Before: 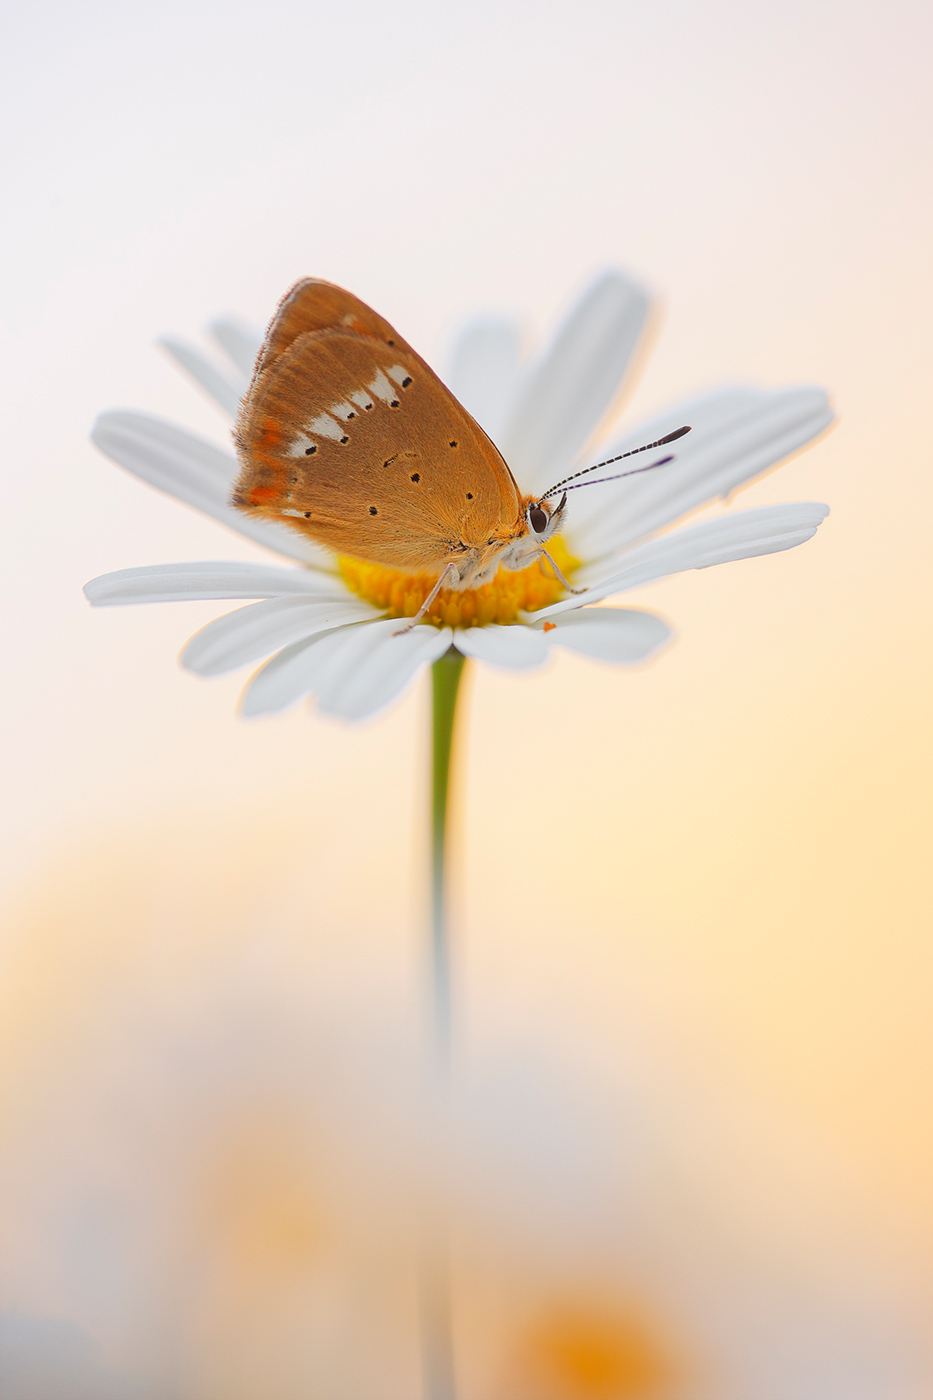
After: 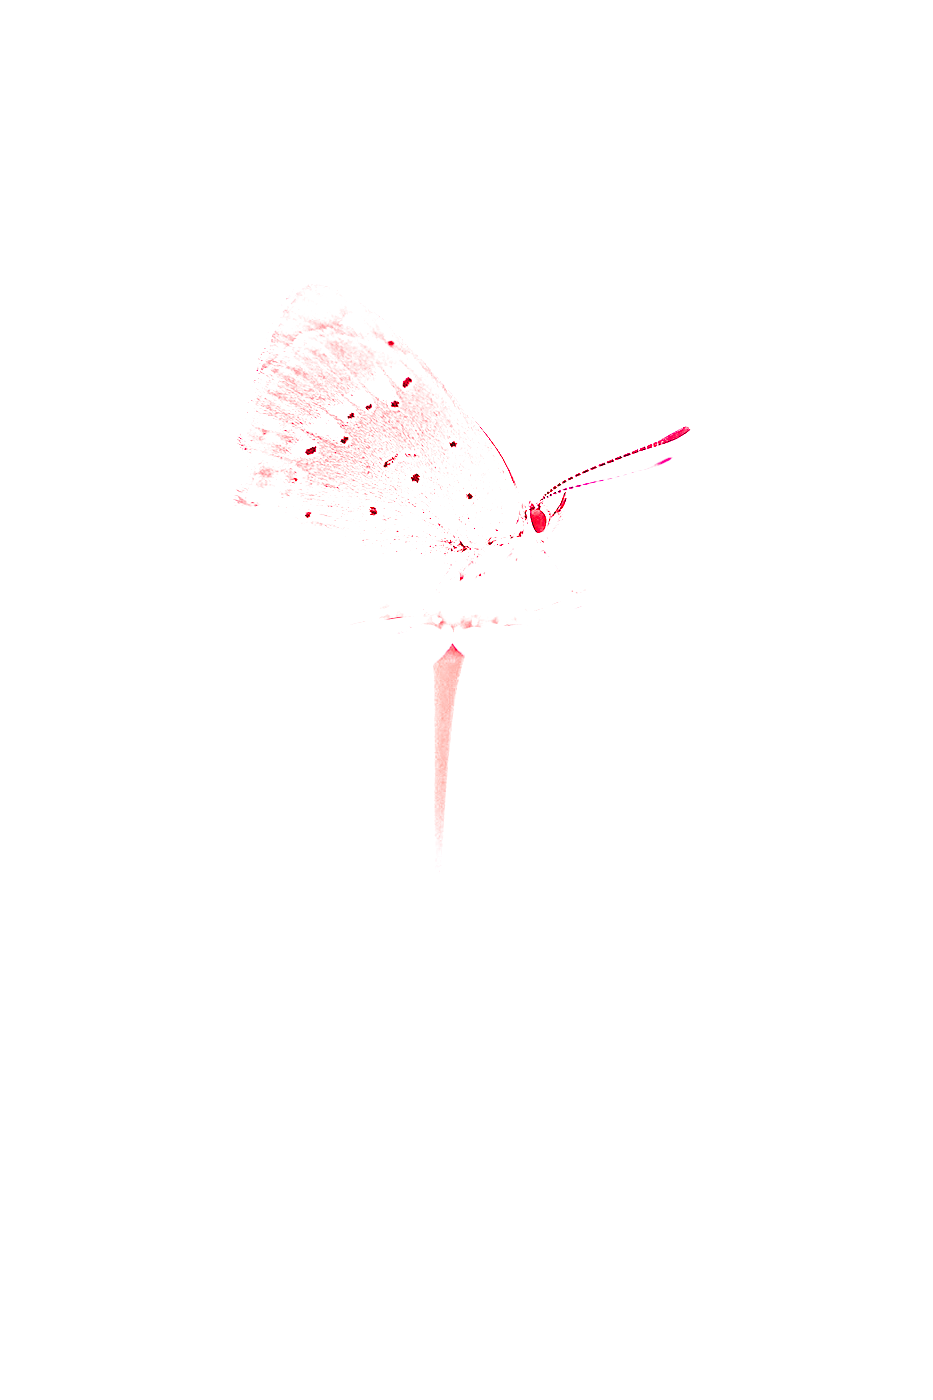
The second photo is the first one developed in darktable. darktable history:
filmic rgb: black relative exposure -11.88 EV, white relative exposure 5.43 EV, threshold 3 EV, hardness 4.49, latitude 50%, contrast 1.14, color science v5 (2021), contrast in shadows safe, contrast in highlights safe, enable highlight reconstruction true
exposure: exposure 0 EV, compensate highlight preservation false
color zones: curves: ch1 [(0, 0.638) (0.193, 0.442) (0.286, 0.15) (0.429, 0.14) (0.571, 0.142) (0.714, 0.154) (0.857, 0.175) (1, 0.638)]
contrast brightness saturation: brightness 0.15
levels: levels [0, 0.48, 0.961]
white balance: red 4.26, blue 1.802
sharpen: on, module defaults
